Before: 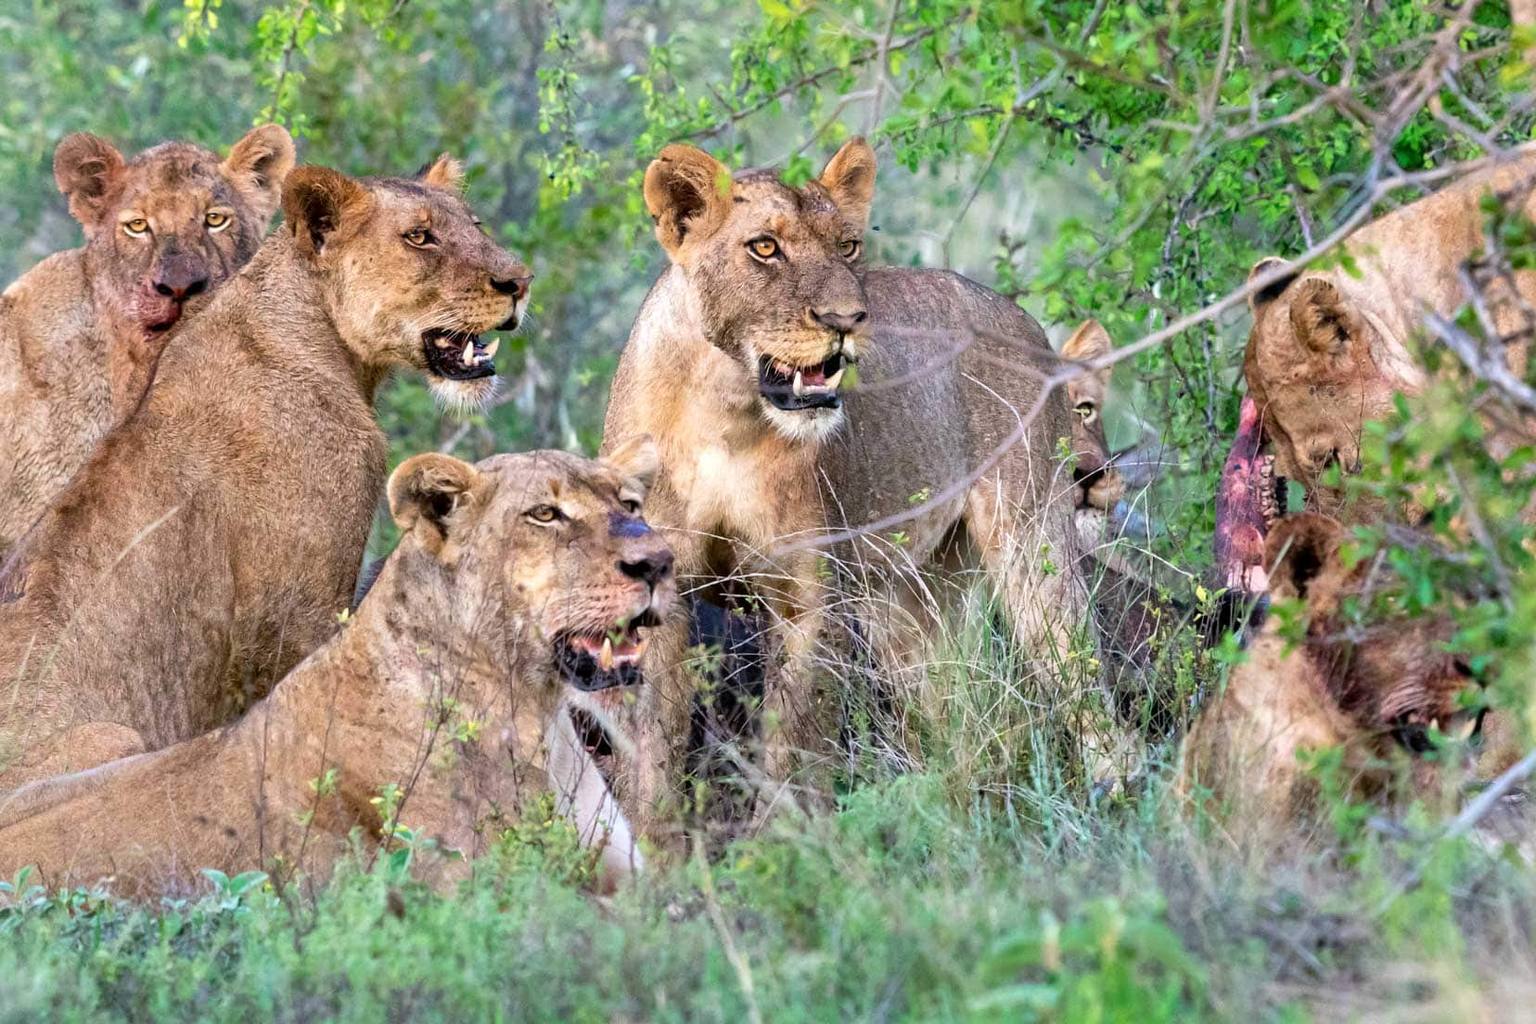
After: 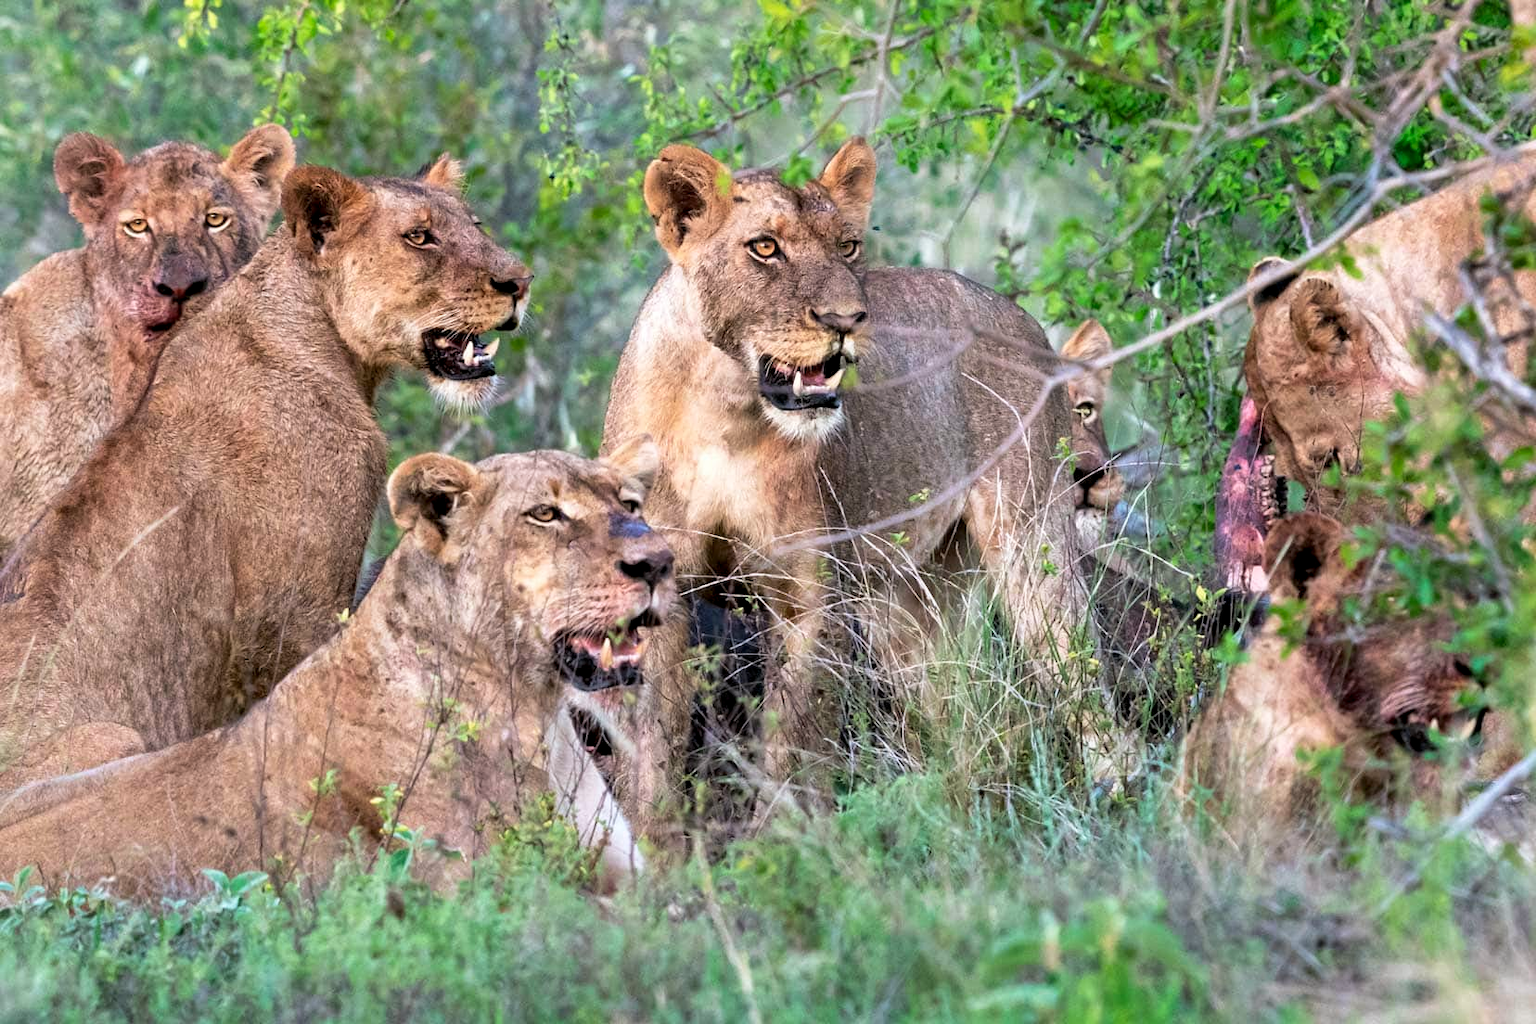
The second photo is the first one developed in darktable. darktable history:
tone curve: curves: ch0 [(0, 0) (0.003, 0.003) (0.011, 0.011) (0.025, 0.026) (0.044, 0.046) (0.069, 0.071) (0.1, 0.103) (0.136, 0.14) (0.177, 0.183) (0.224, 0.232) (0.277, 0.286) (0.335, 0.346) (0.399, 0.412) (0.468, 0.483) (0.543, 0.561) (0.623, 0.643) (0.709, 0.732) (0.801, 0.826) (0.898, 0.917) (1, 1)], preserve colors none
color look up table: target L [73.93, 66.01, 49.36, 34.91, 100, 64.17, 61.31, 55.84, 48.04, 38.99, 30.04, 53.75, 51.47, 26.27, 28.72, 85.7, 75.66, 65.9, 63.82, 50.12, 46.52, 47.17, 28.05, 11.33, 0 ×25], target a [-2.726, -22.03, -35.47, -12.36, 0, 12.56, 16.63, 29.57, 43.1, 45.48, 11.11, 5.095, 41.22, 18.25, 9.489, -0.97, -1.98, -26.59, -2.428, -20.72, -2.102, -4.835, -2.058, -0.785, 0 ×25], target b [61.52, 46.66, 28.1, 17.02, 0.005, 53.36, 8.284, 42.16, 8.441, 18.13, 8.926, -25.24, -18.08, -19.87, -46.23, -2.39, -3.326, -5.027, -3.687, -26.66, -2.84, -23.96, -2.726, -1.06, 0 ×25], num patches 24
